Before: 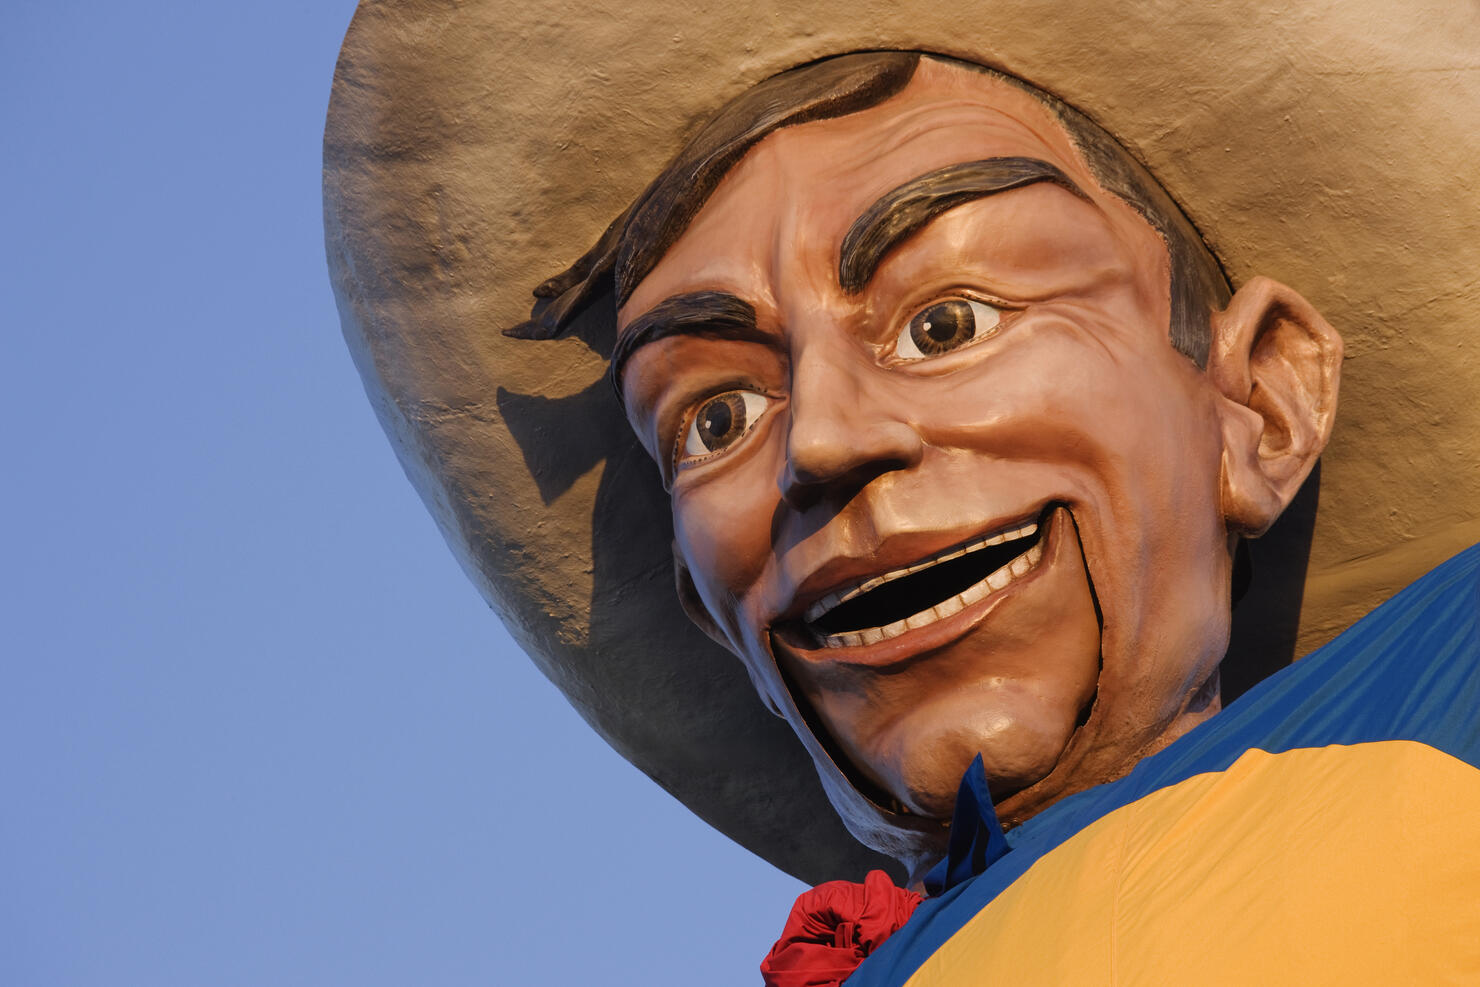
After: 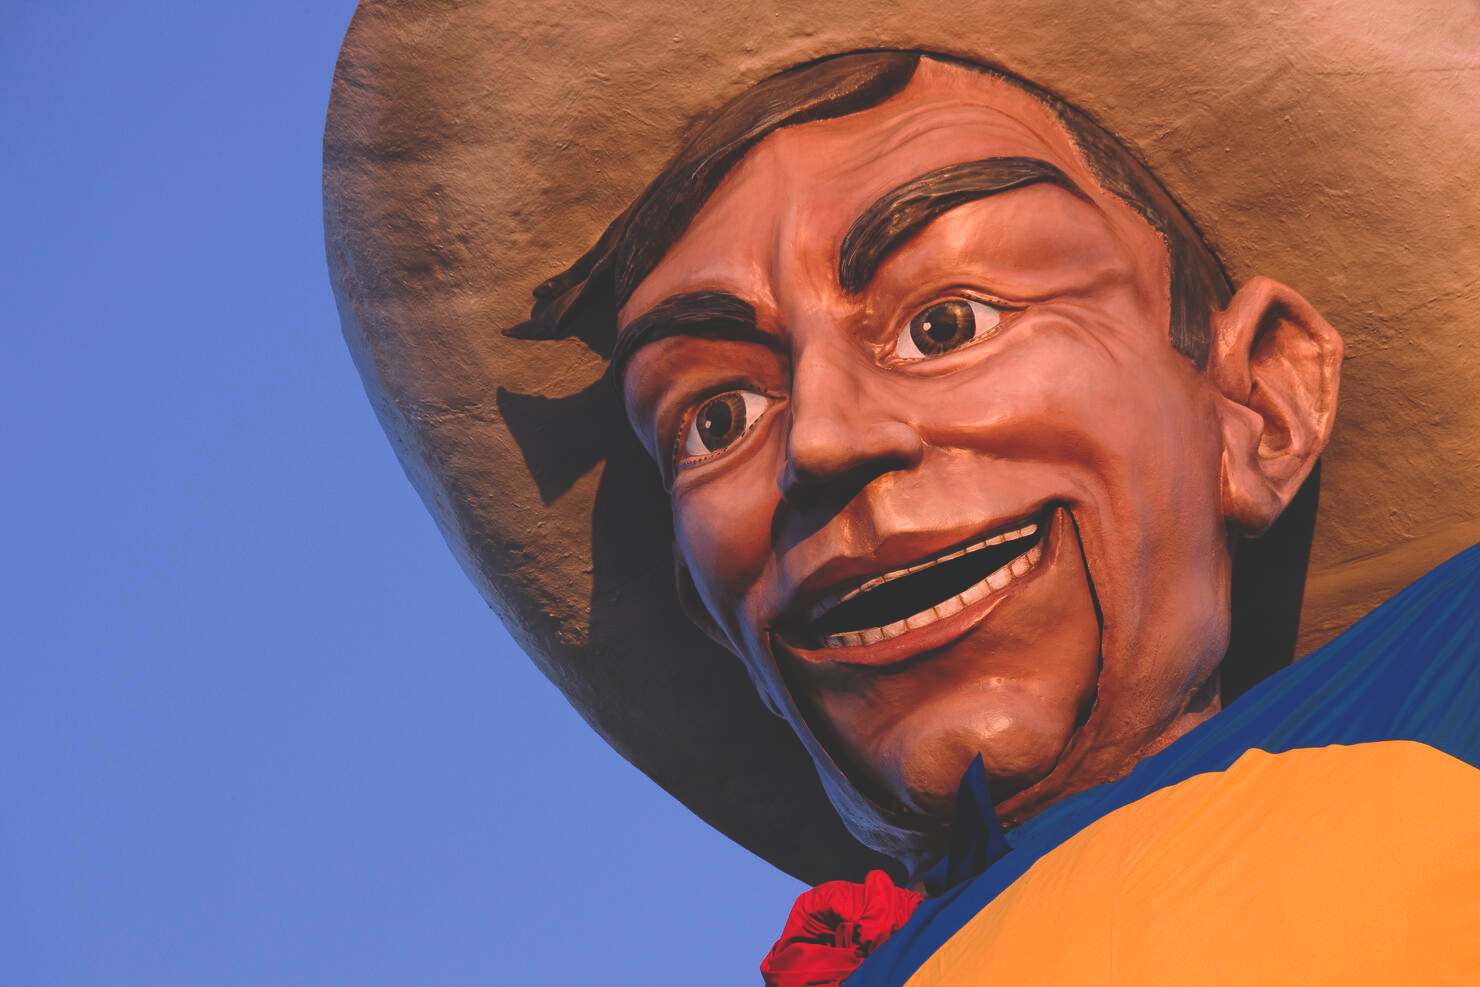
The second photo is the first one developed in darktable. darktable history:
exposure: black level correction 0.001, compensate highlight preservation false
bloom: size 3%, threshold 100%, strength 0%
rgb curve: curves: ch0 [(0, 0.186) (0.314, 0.284) (0.775, 0.708) (1, 1)], compensate middle gray true, preserve colors none
white balance: red 1.05, blue 1.072
